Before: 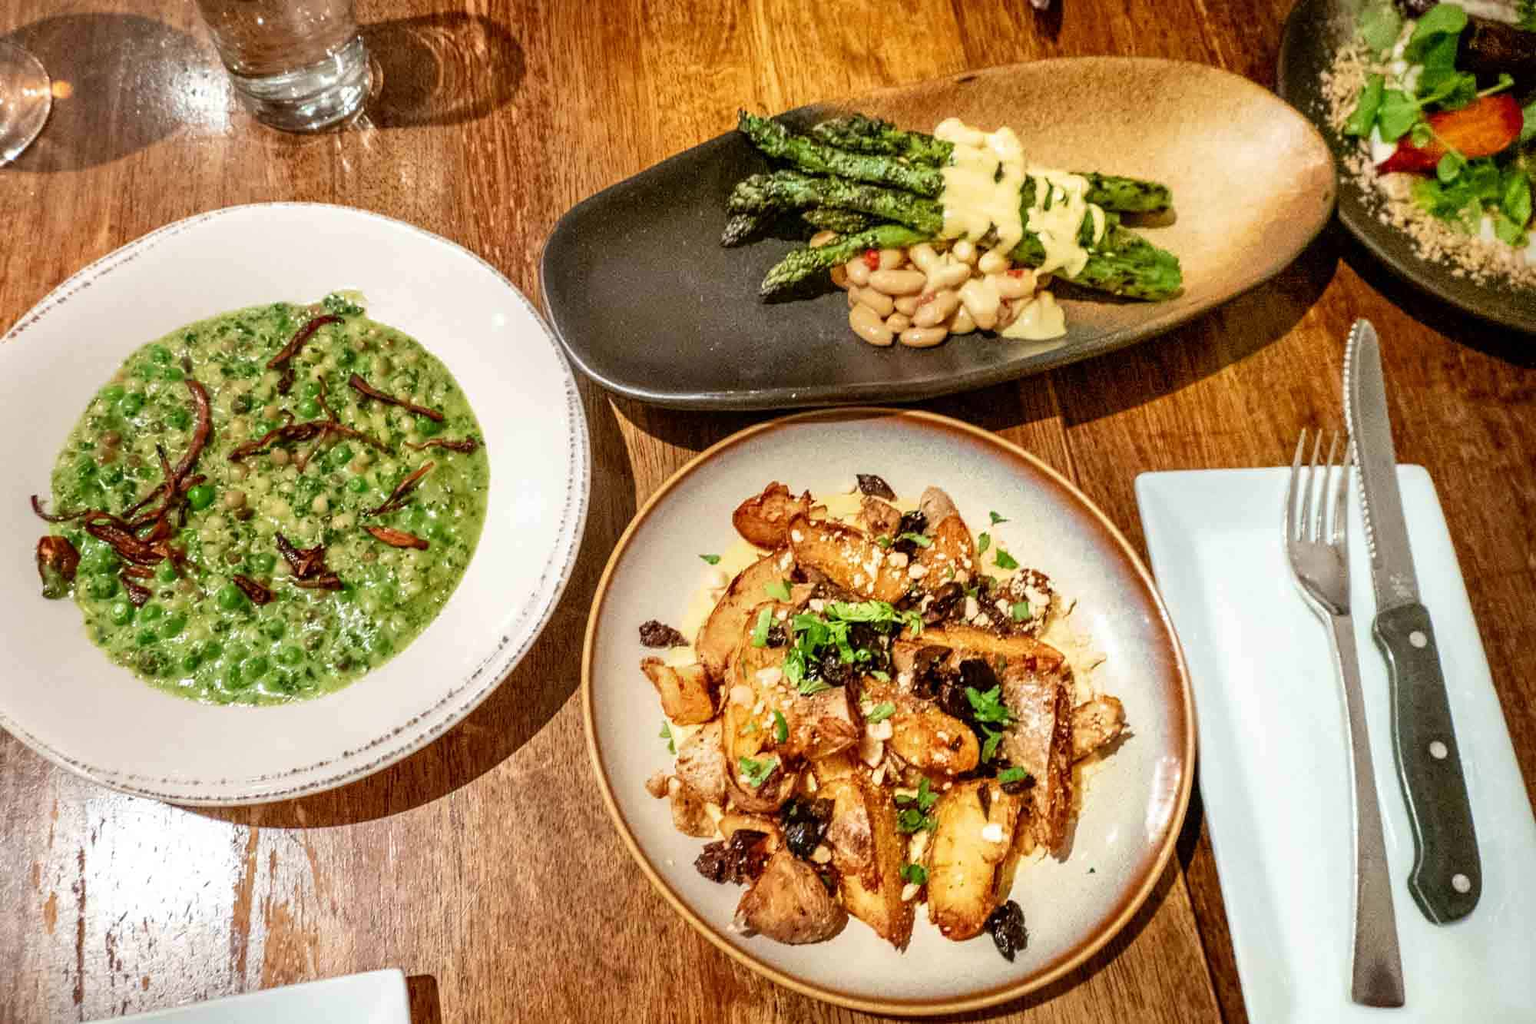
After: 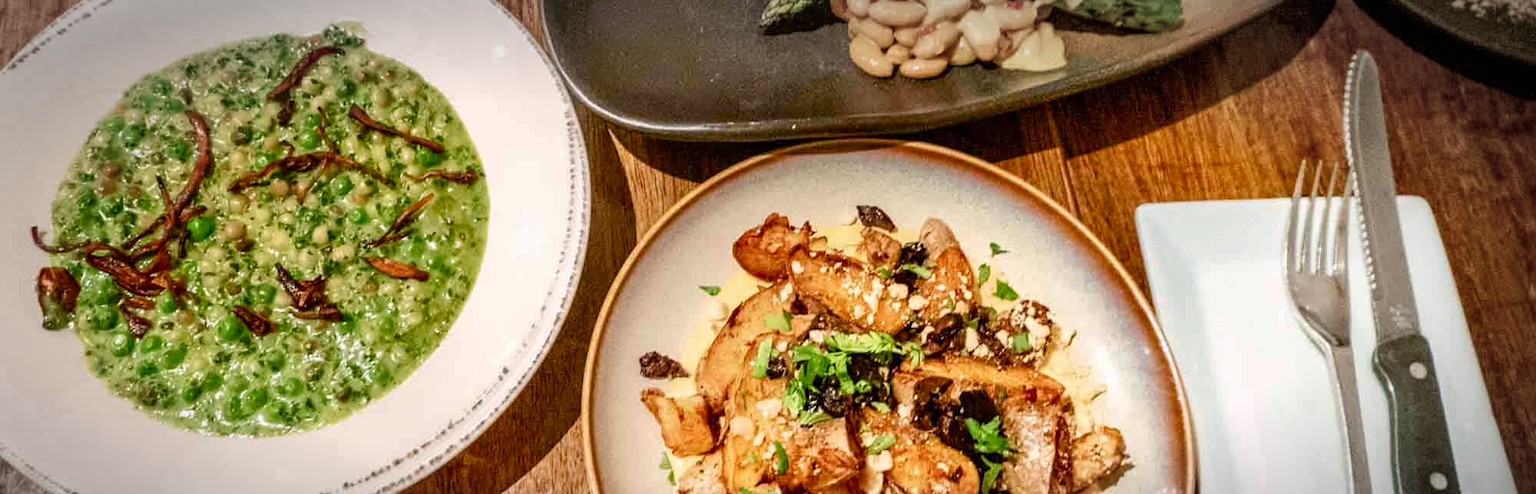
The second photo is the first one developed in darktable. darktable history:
crop and rotate: top 26.261%, bottom 25.375%
vignetting: center (-0.035, 0.145), automatic ratio true
color balance rgb: highlights gain › chroma 0.887%, highlights gain › hue 28.73°, perceptual saturation grading › global saturation -0.095%, perceptual saturation grading › highlights -16.02%, perceptual saturation grading › shadows 25.9%, global vibrance 20%
